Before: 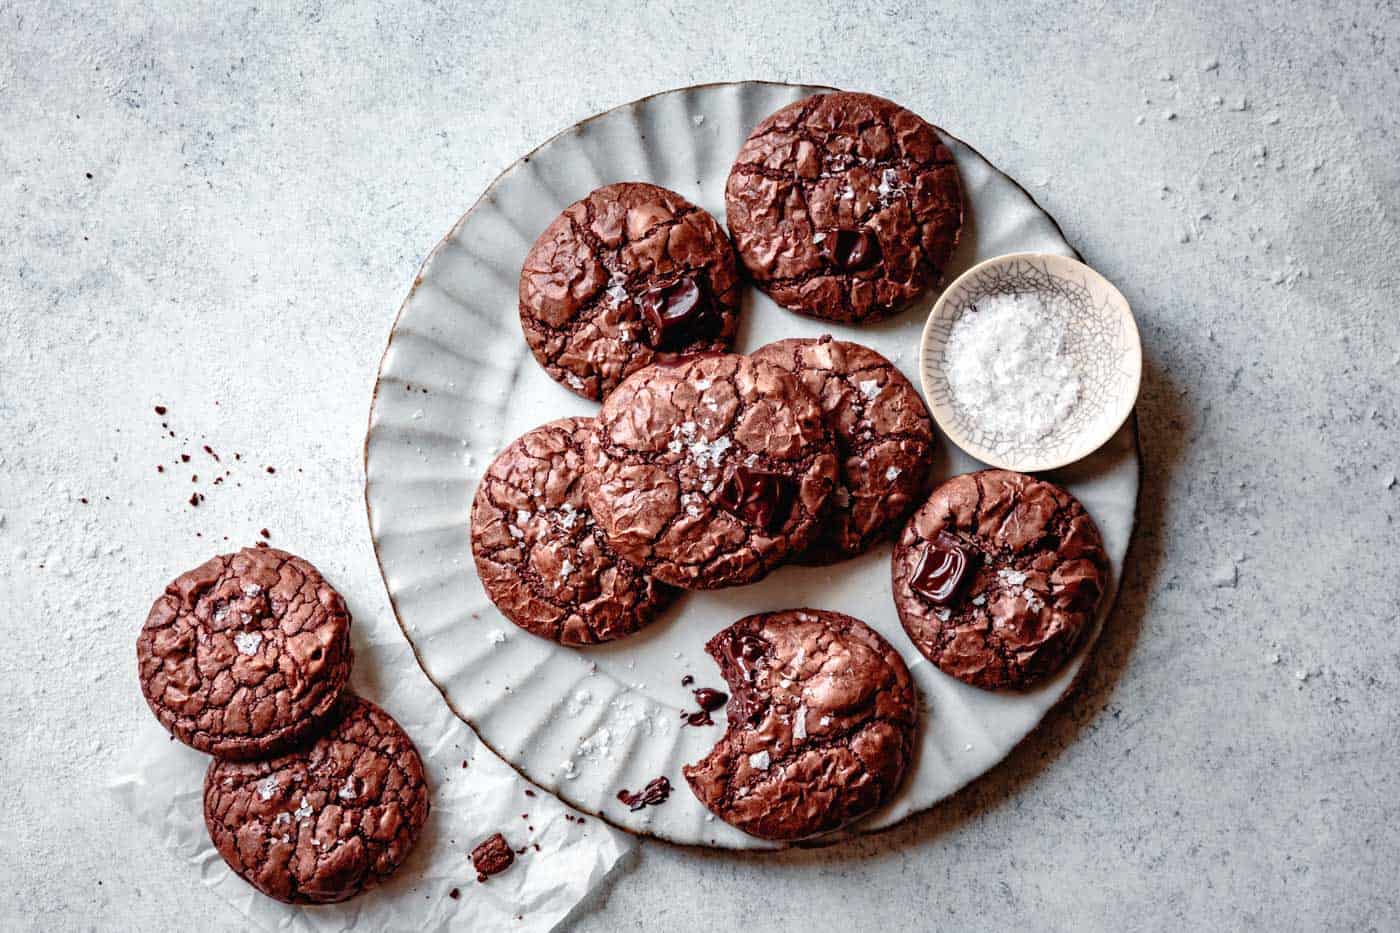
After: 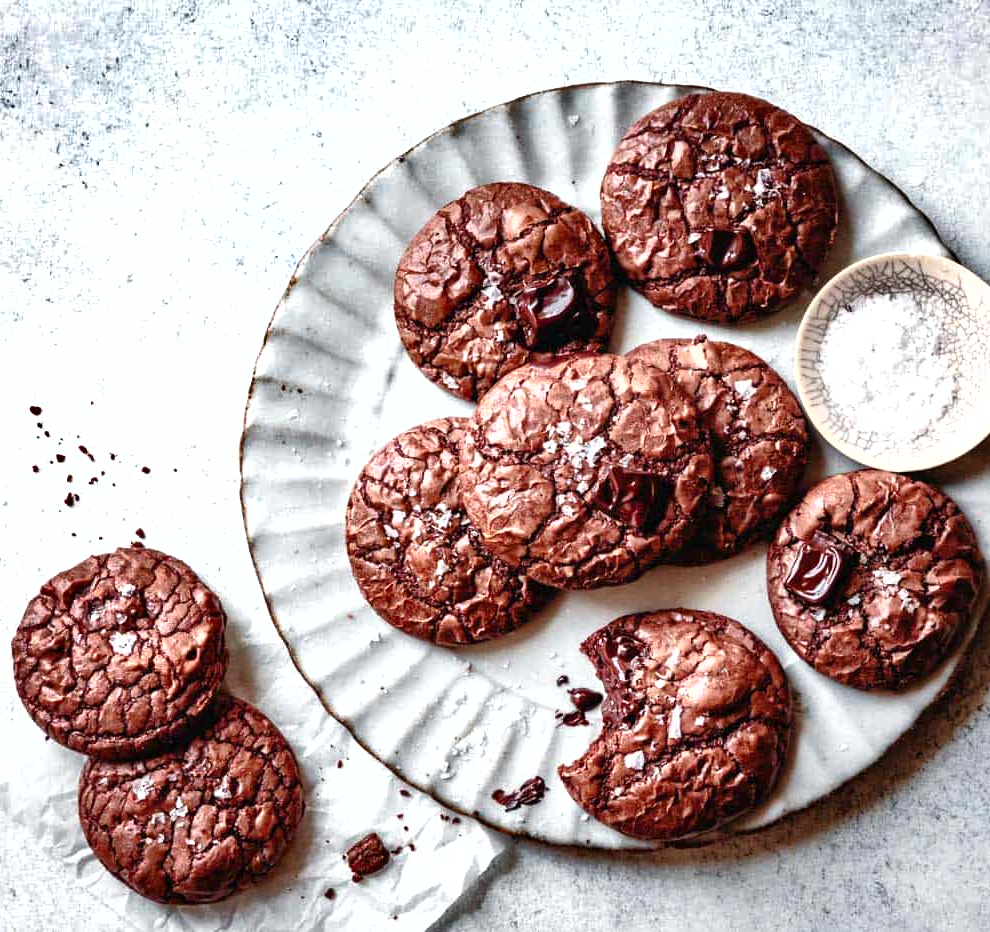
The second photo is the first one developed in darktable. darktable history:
shadows and highlights: low approximation 0.01, soften with gaussian
crop and rotate: left 9.05%, right 20.173%
exposure: exposure 0.497 EV, compensate highlight preservation false
